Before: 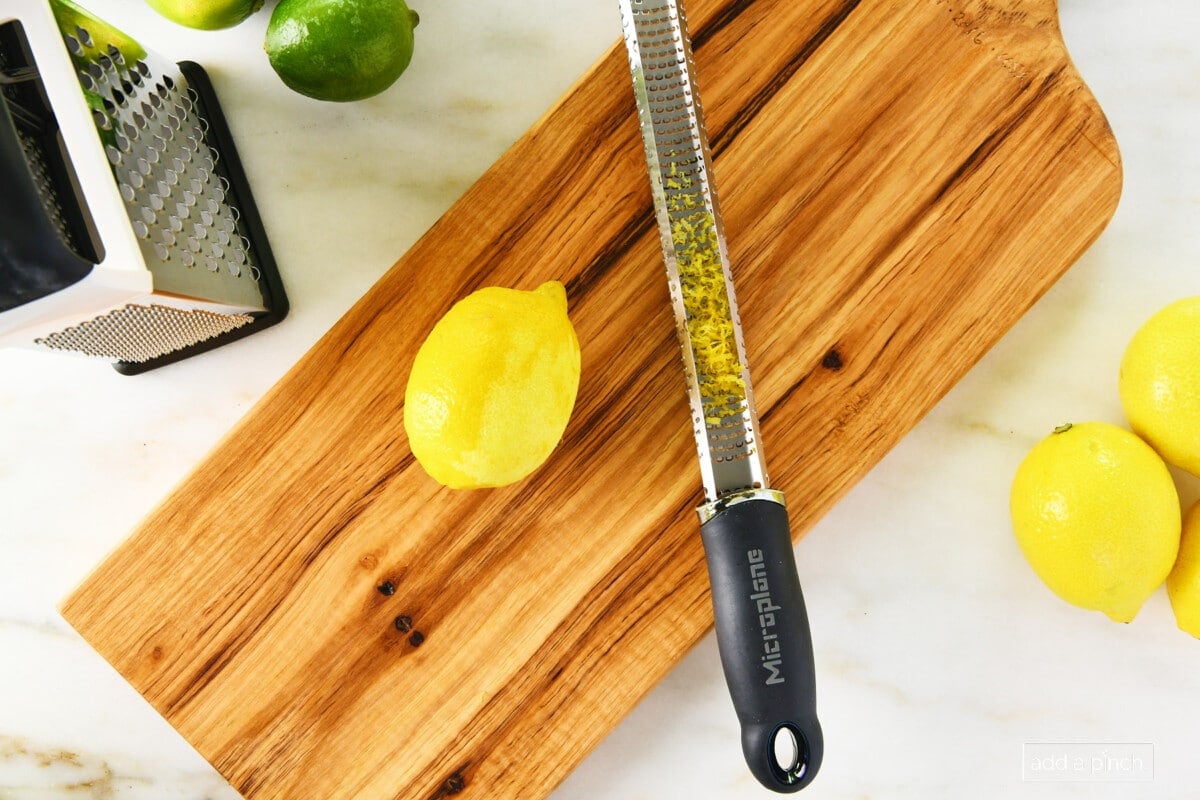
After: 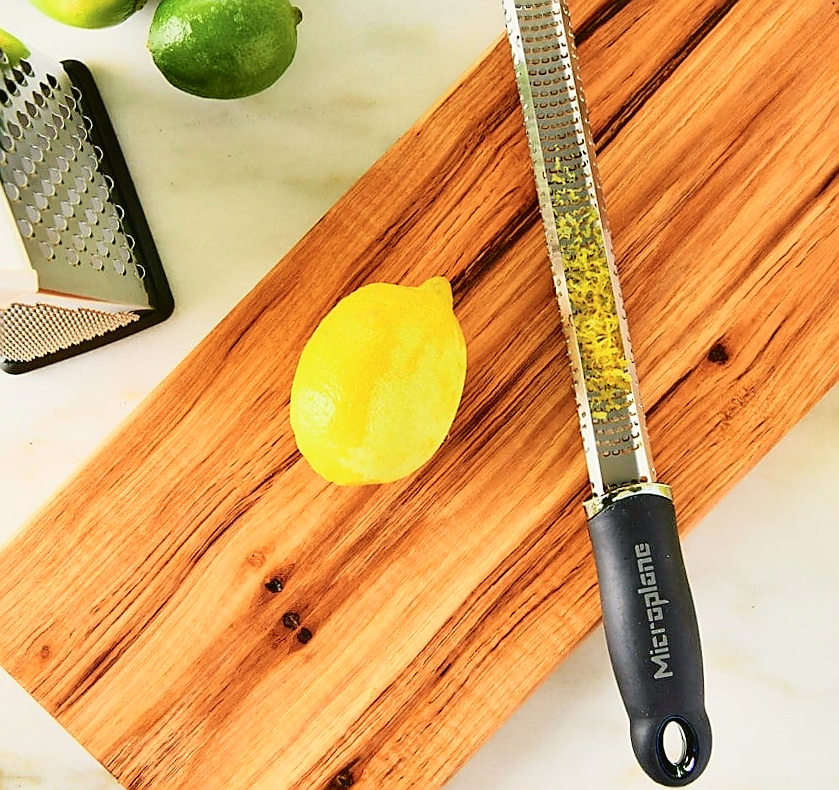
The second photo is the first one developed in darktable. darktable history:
sharpen: radius 1.4, amount 1.25, threshold 0.7
crop and rotate: left 9.061%, right 20.142%
white balance: emerald 1
rotate and perspective: rotation -0.45°, automatic cropping original format, crop left 0.008, crop right 0.992, crop top 0.012, crop bottom 0.988
tone curve: curves: ch0 [(0, 0.021) (0.049, 0.044) (0.152, 0.14) (0.328, 0.377) (0.473, 0.543) (0.641, 0.705) (0.868, 0.887) (1, 0.969)]; ch1 [(0, 0) (0.322, 0.328) (0.43, 0.425) (0.474, 0.466) (0.502, 0.503) (0.522, 0.526) (0.564, 0.591) (0.602, 0.632) (0.677, 0.701) (0.859, 0.885) (1, 1)]; ch2 [(0, 0) (0.33, 0.301) (0.447, 0.44) (0.487, 0.496) (0.502, 0.516) (0.535, 0.554) (0.565, 0.598) (0.618, 0.629) (1, 1)], color space Lab, independent channels, preserve colors none
